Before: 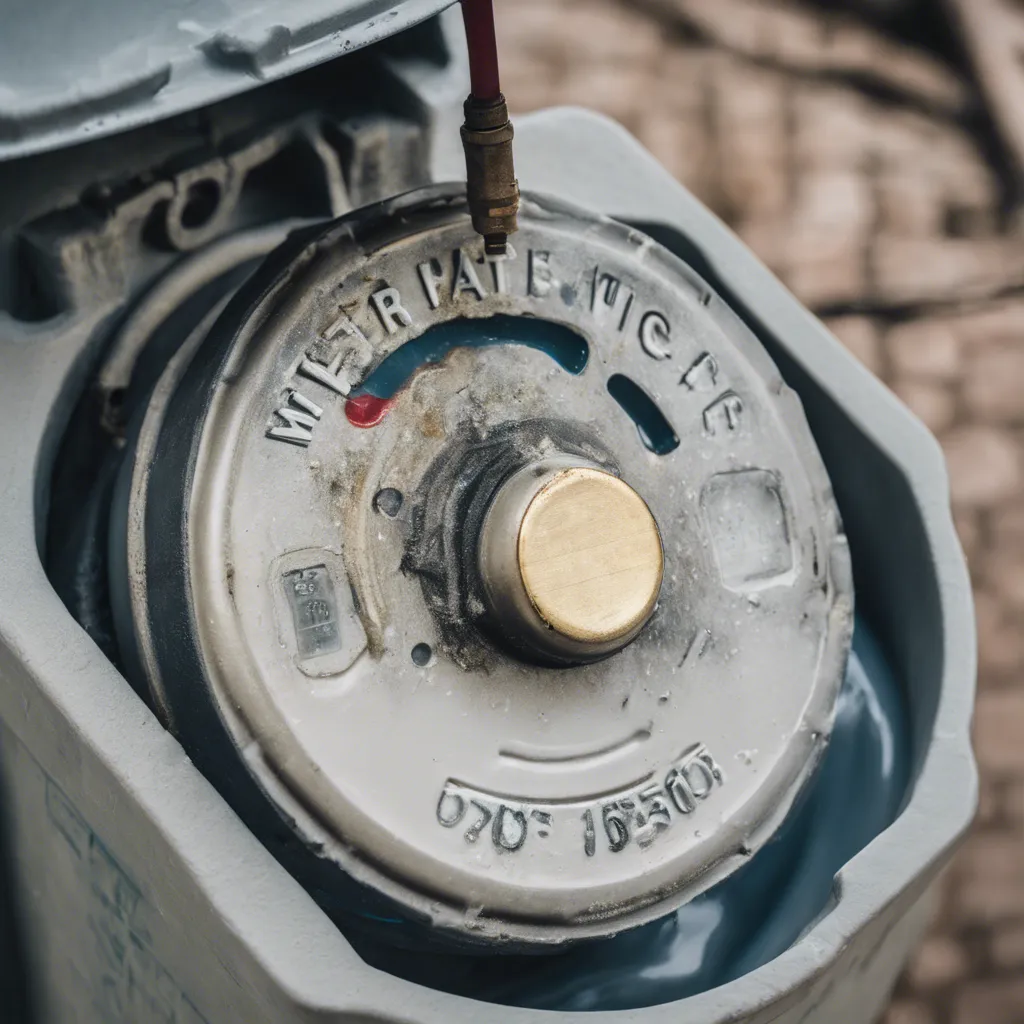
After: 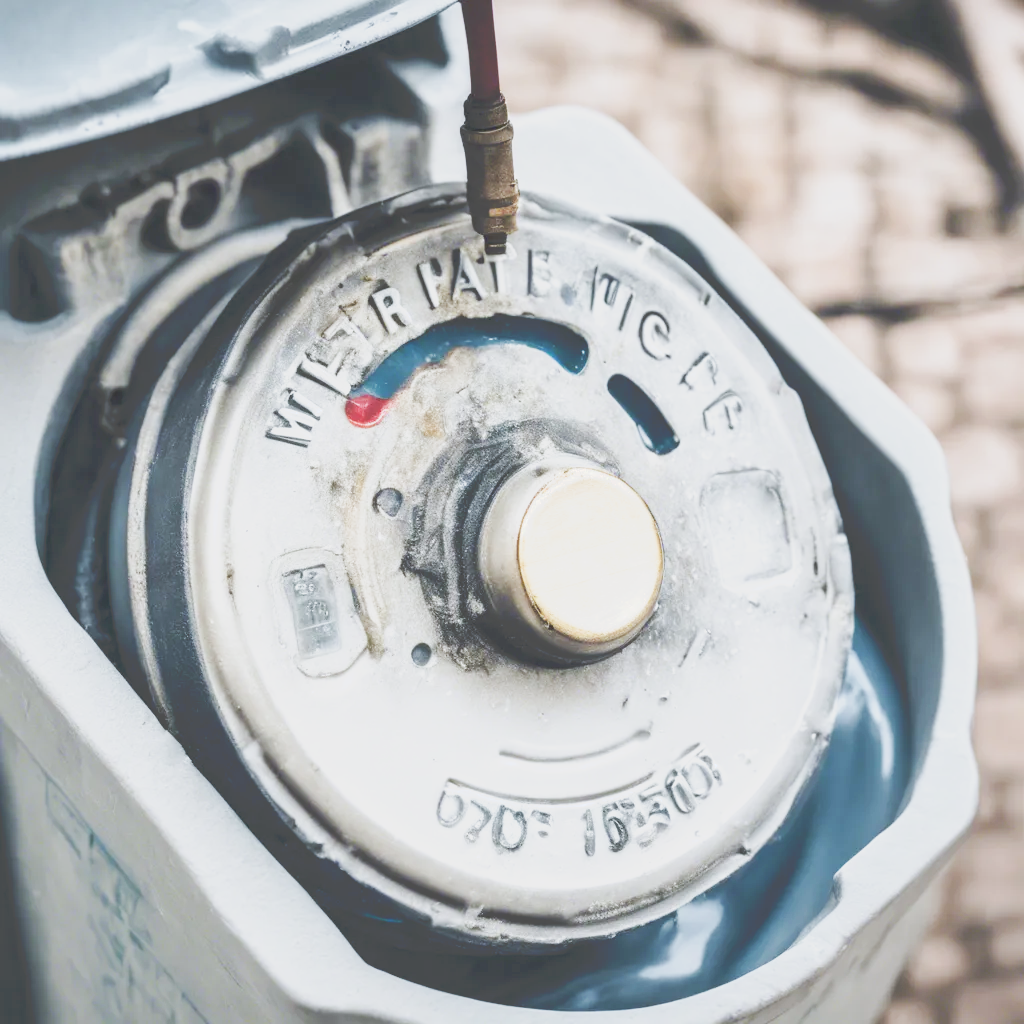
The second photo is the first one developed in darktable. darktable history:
tone curve: curves: ch0 [(0, 0) (0.003, 0.202) (0.011, 0.205) (0.025, 0.222) (0.044, 0.258) (0.069, 0.298) (0.1, 0.321) (0.136, 0.333) (0.177, 0.38) (0.224, 0.439) (0.277, 0.51) (0.335, 0.594) (0.399, 0.675) (0.468, 0.743) (0.543, 0.805) (0.623, 0.861) (0.709, 0.905) (0.801, 0.931) (0.898, 0.941) (1, 1)], preserve colors none
white balance: red 0.967, blue 1.049
